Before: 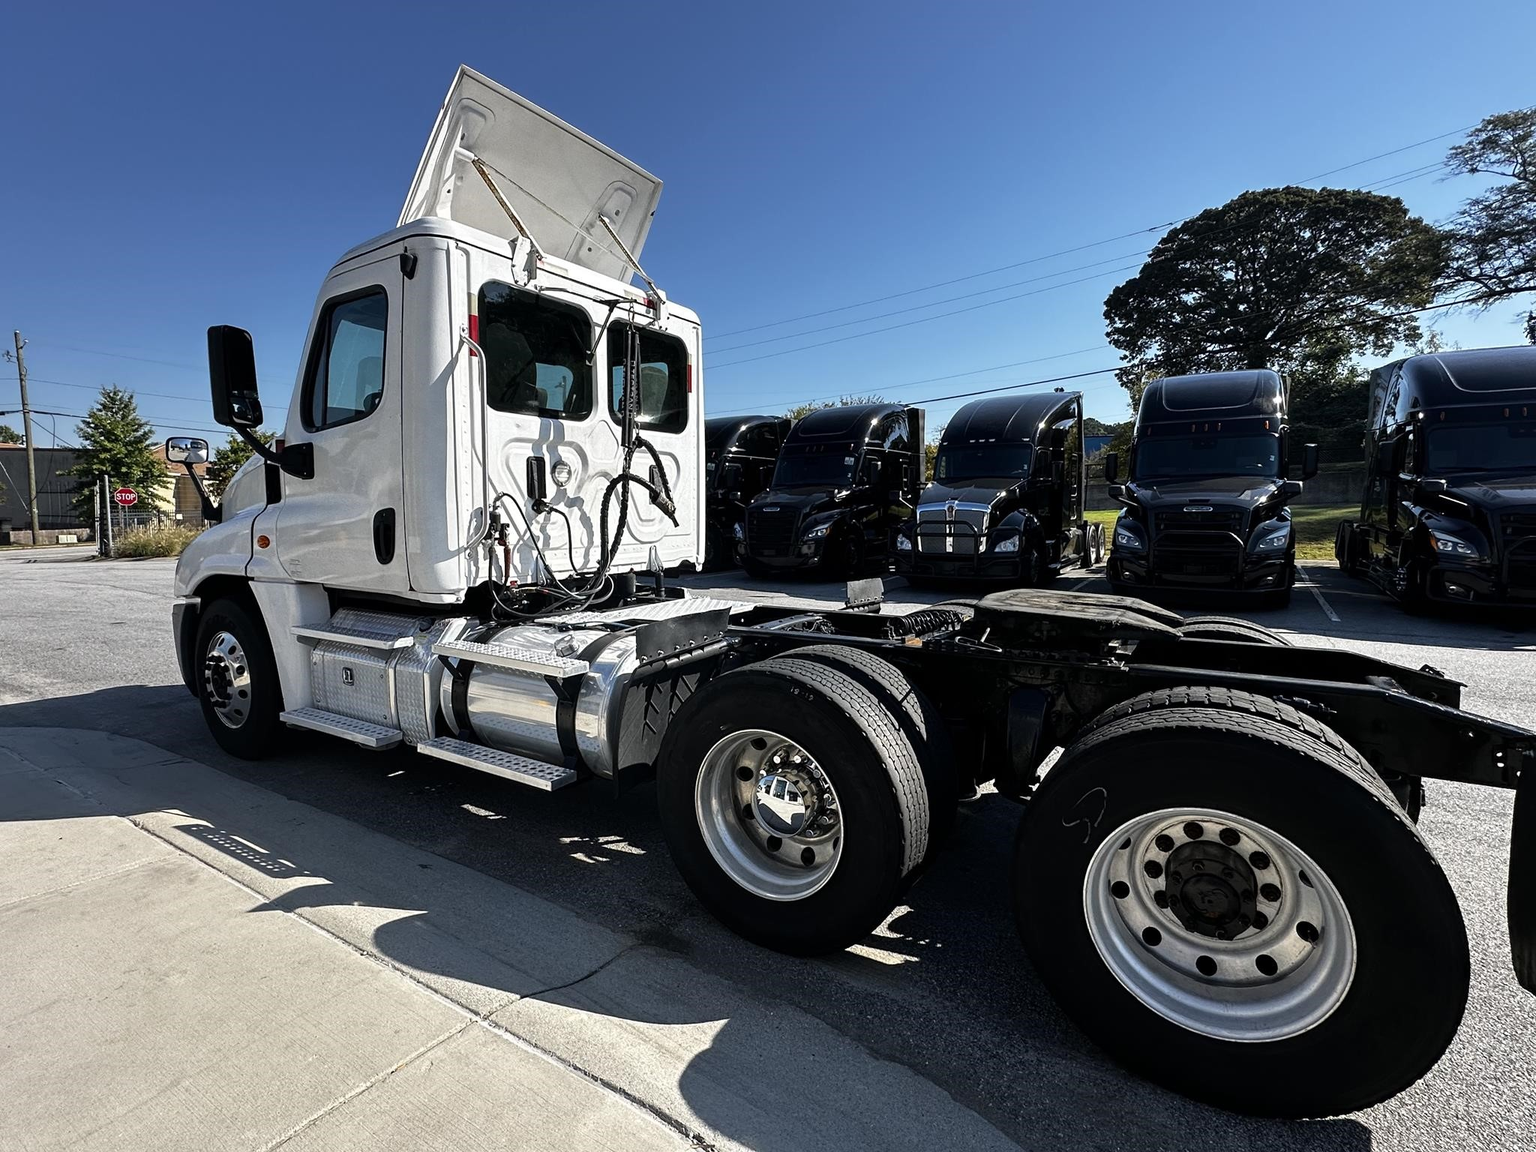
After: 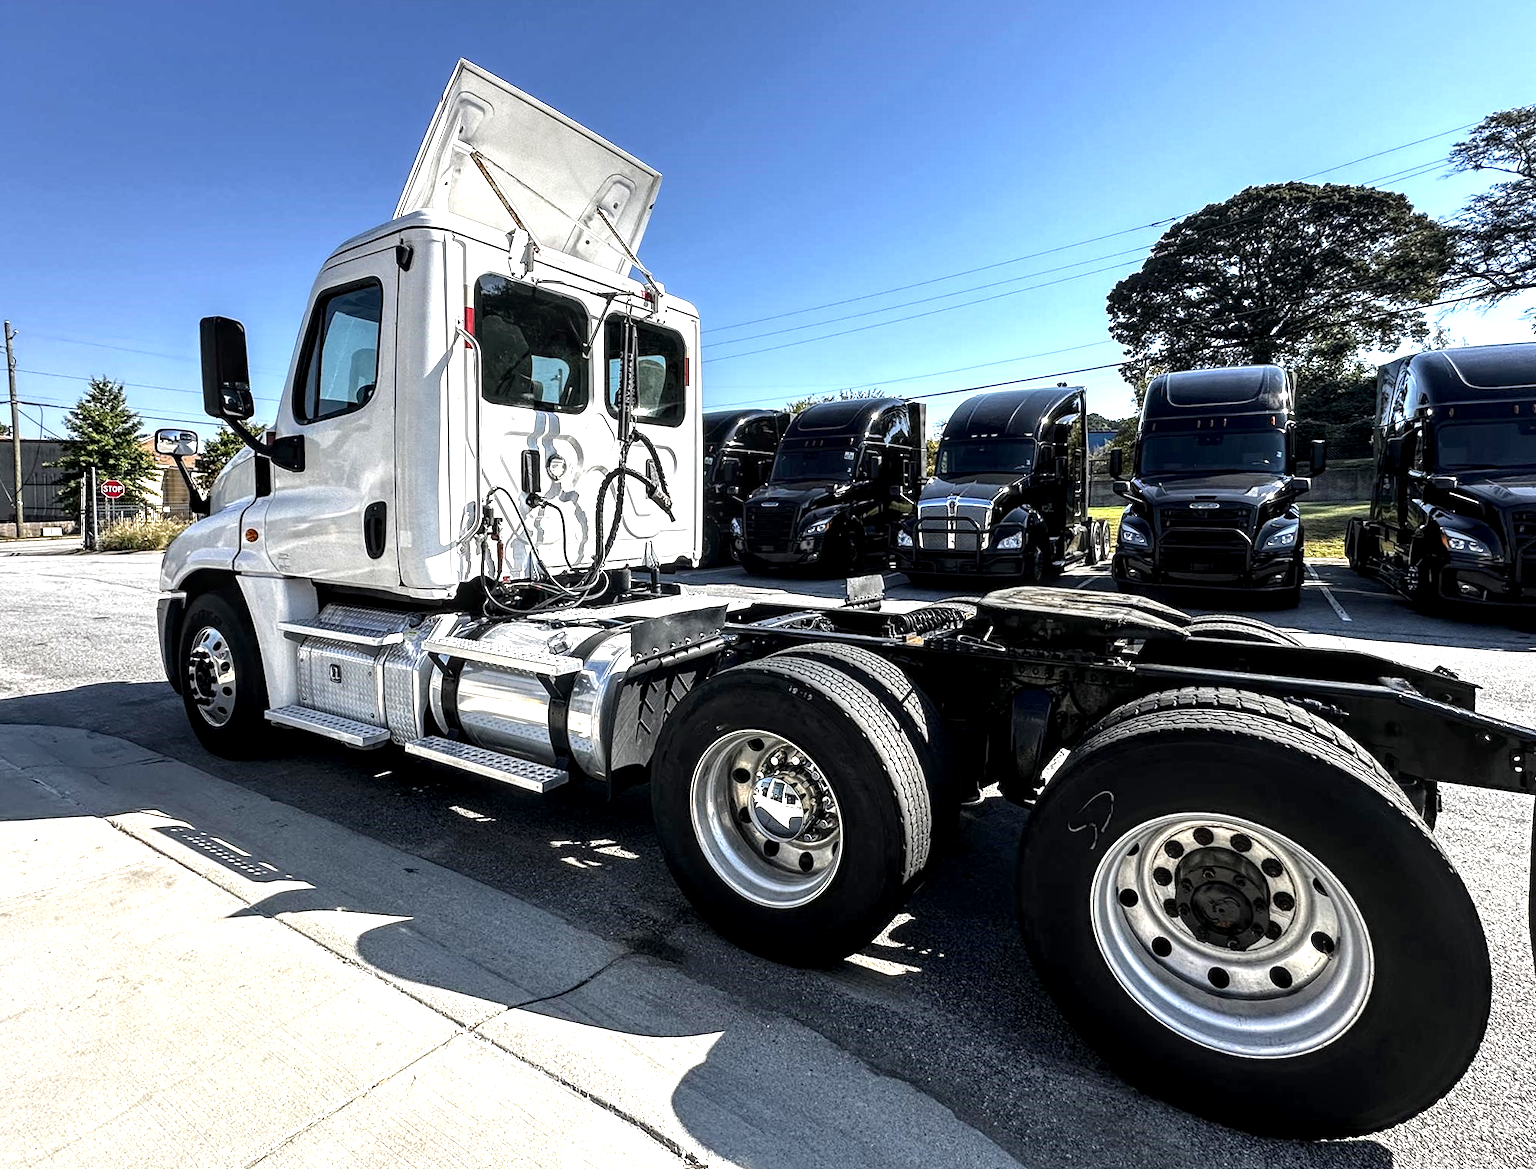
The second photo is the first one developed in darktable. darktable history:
local contrast: highlights 60%, shadows 60%, detail 160%
exposure: black level correction 0, exposure 0.9 EV, compensate exposure bias true, compensate highlight preservation false
rotate and perspective: rotation 0.226°, lens shift (vertical) -0.042, crop left 0.023, crop right 0.982, crop top 0.006, crop bottom 0.994
